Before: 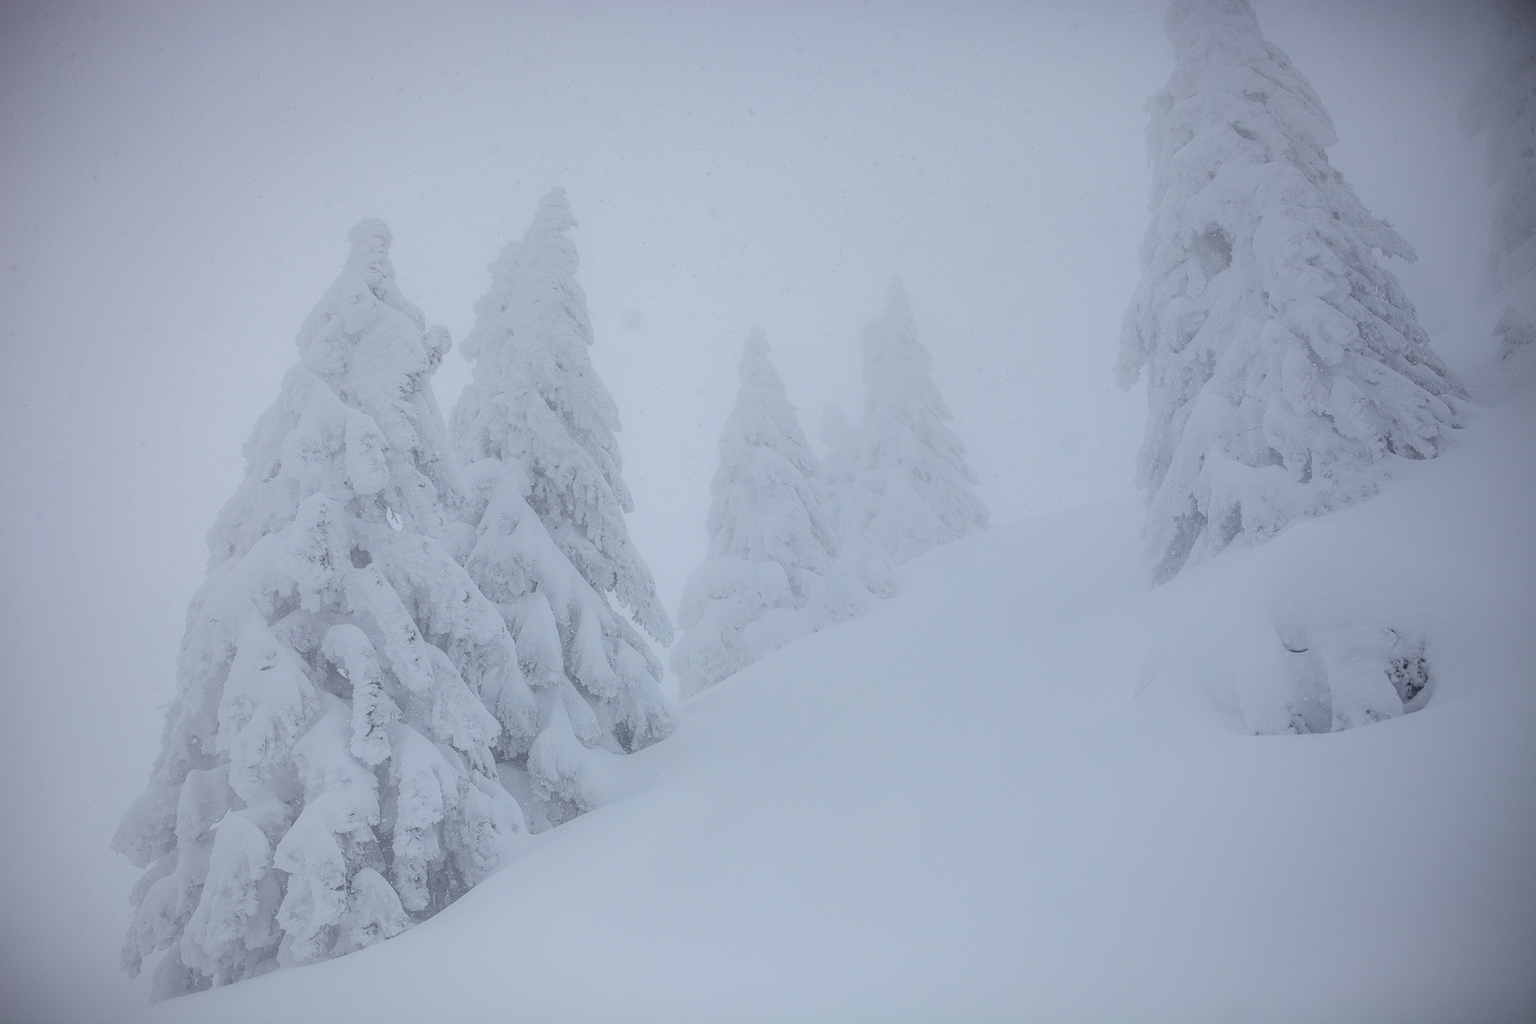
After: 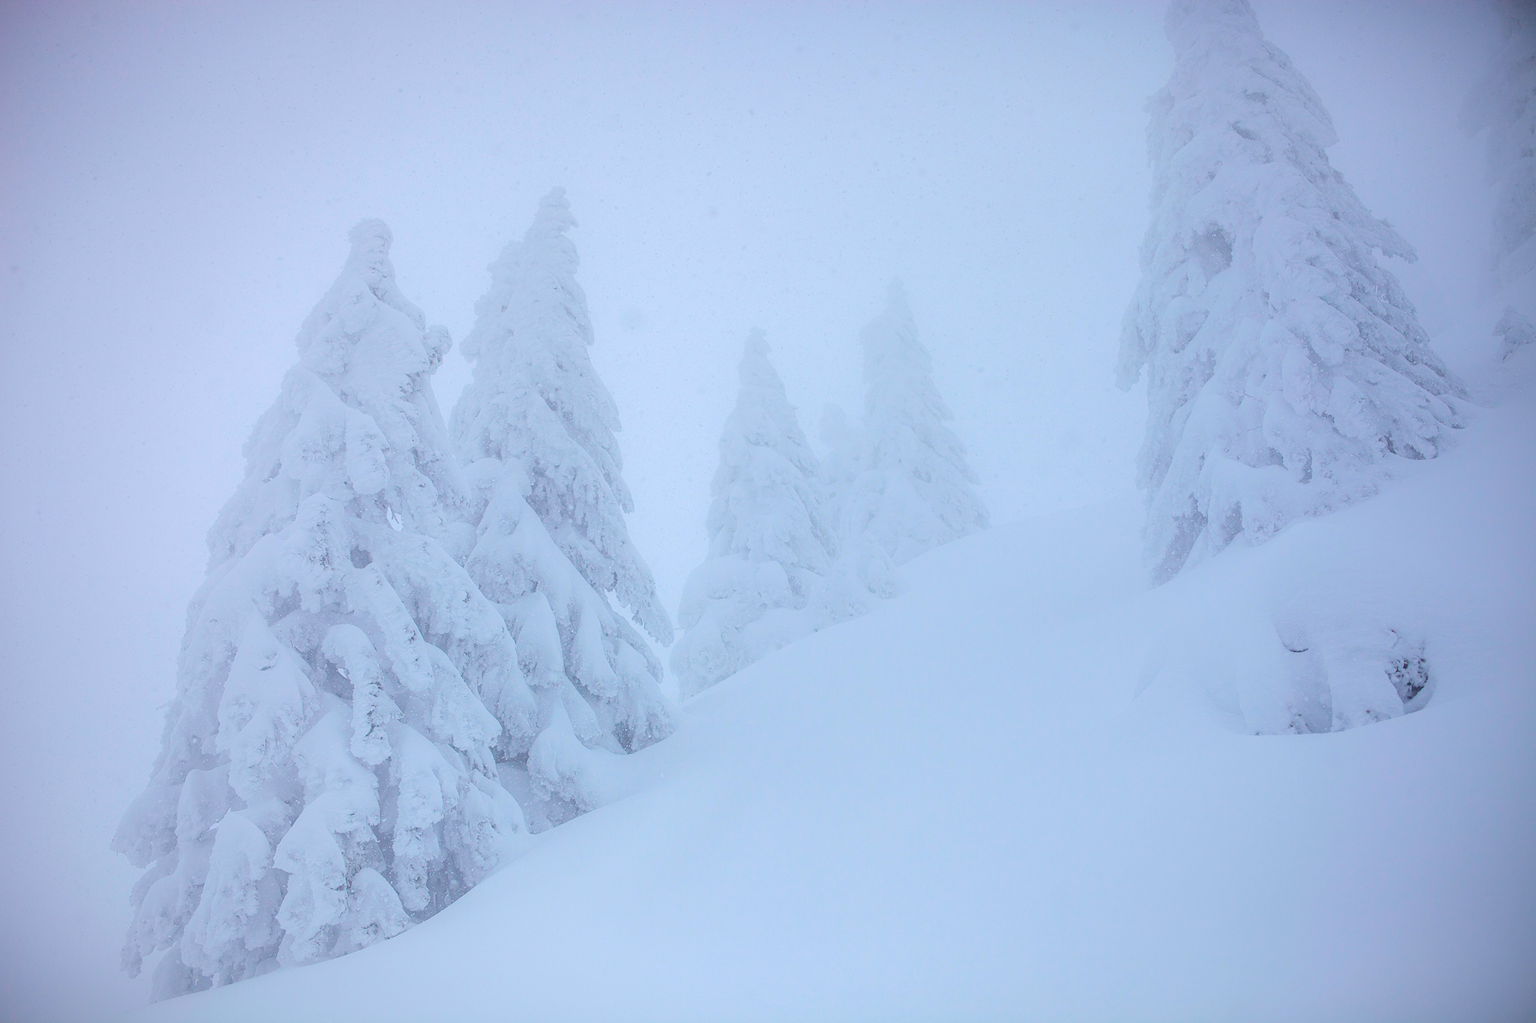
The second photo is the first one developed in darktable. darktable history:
color balance rgb: global offset › chroma 0.099%, global offset › hue 251.98°, linear chroma grading › global chroma 15.35%, perceptual saturation grading › global saturation 18.462%, perceptual brilliance grading › mid-tones 9.165%, perceptual brilliance grading › shadows 15.317%, global vibrance 40.295%
exposure: exposure 0.297 EV, compensate highlight preservation false
